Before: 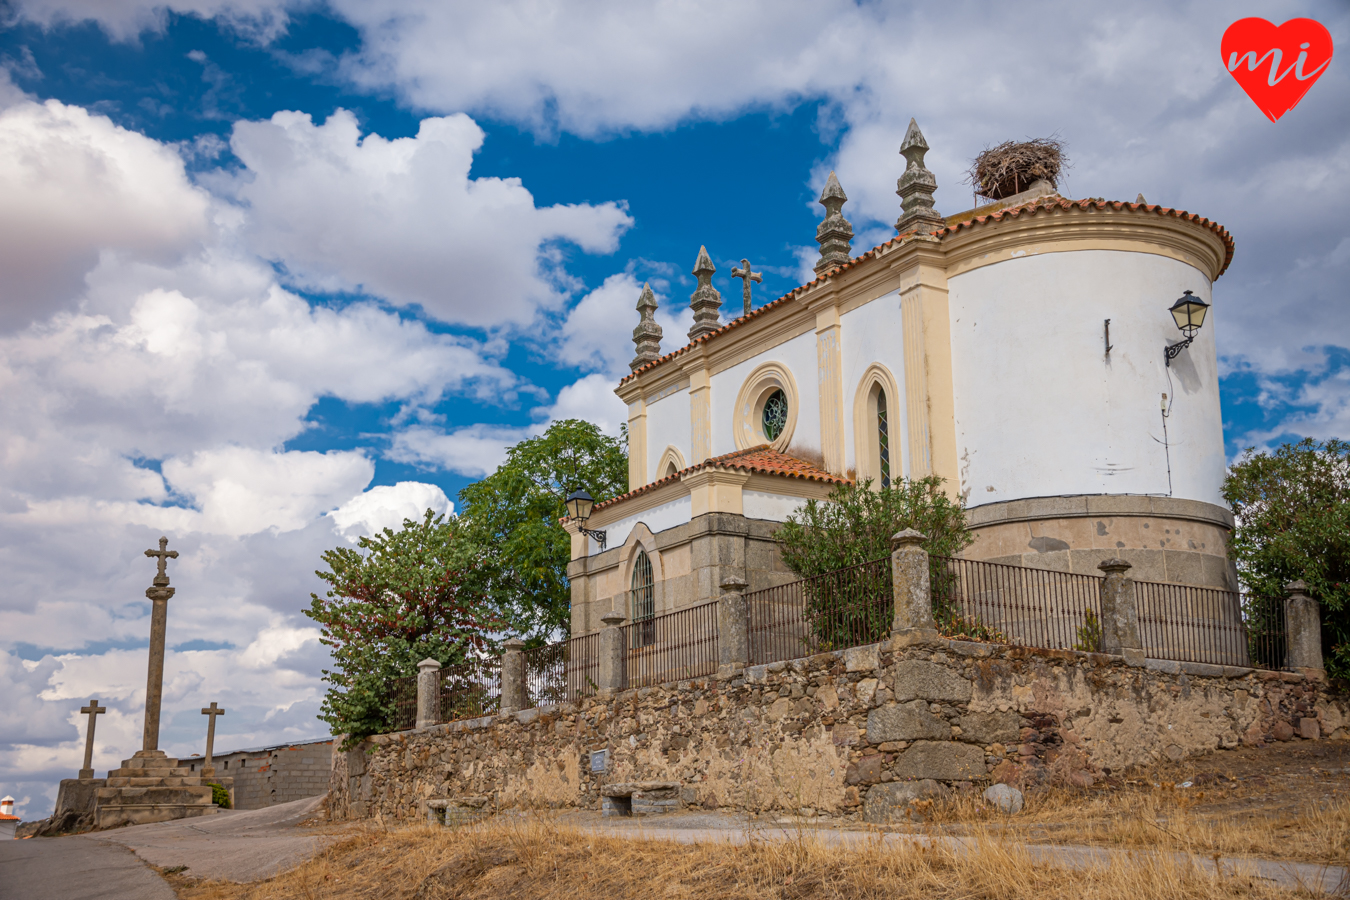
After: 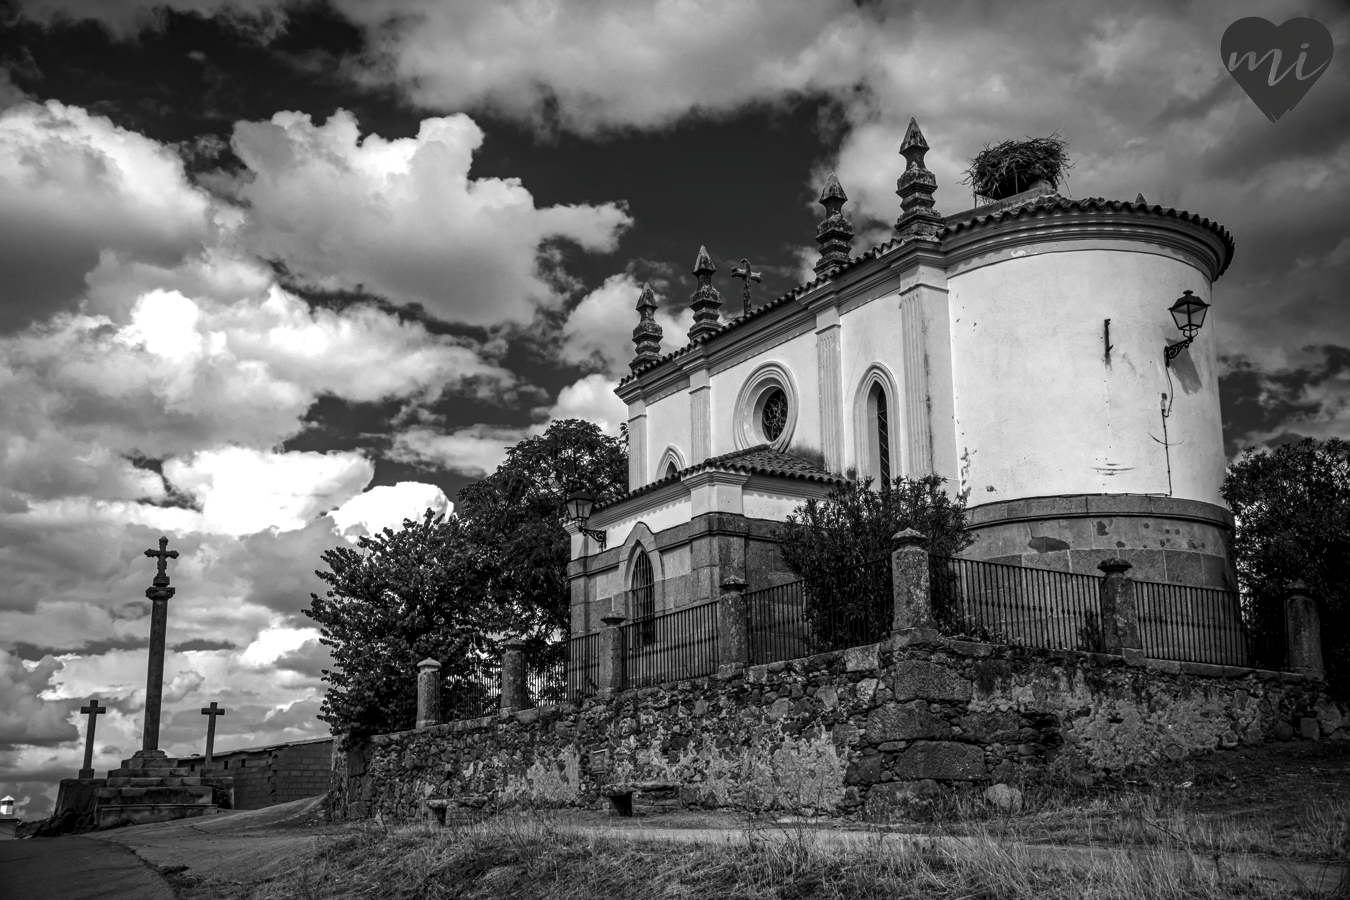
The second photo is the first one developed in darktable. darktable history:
contrast brightness saturation: contrast -0.032, brightness -0.587, saturation -0.99
vignetting: fall-off start 71.55%, center (-0.025, 0.401)
exposure: compensate highlight preservation false
color balance rgb: linear chroma grading › mid-tones 7.81%, perceptual saturation grading › global saturation 0.055%, perceptual brilliance grading › global brilliance 12.532%, global vibrance 9.638%
levels: levels [0, 0.492, 0.984]
local contrast: detail 130%
